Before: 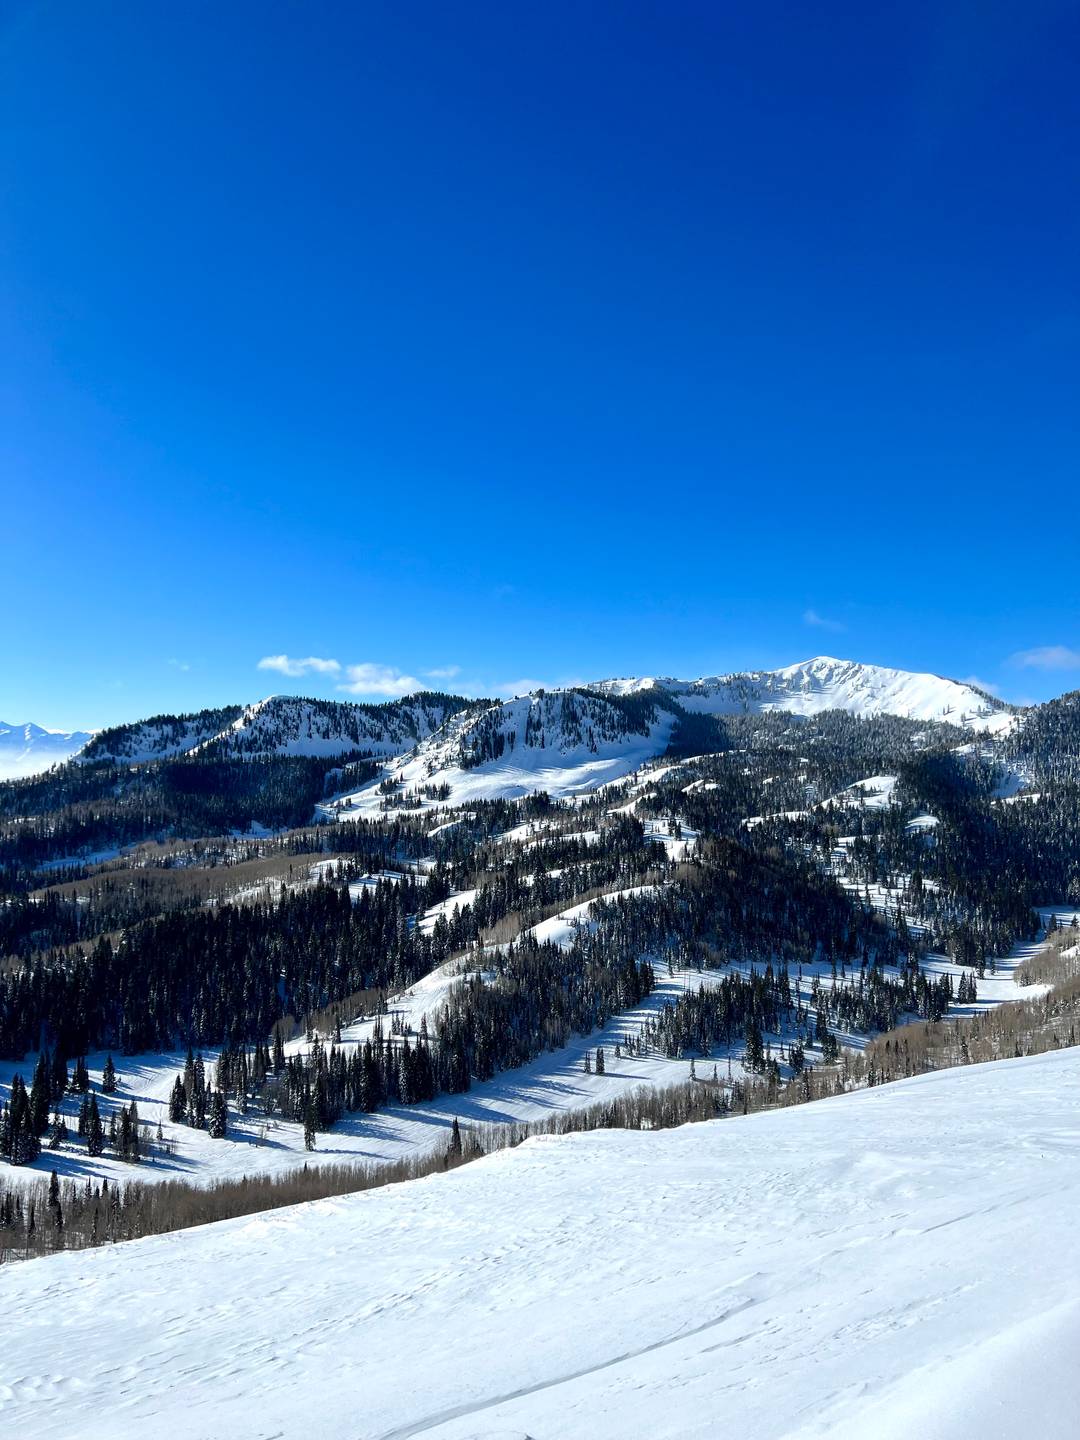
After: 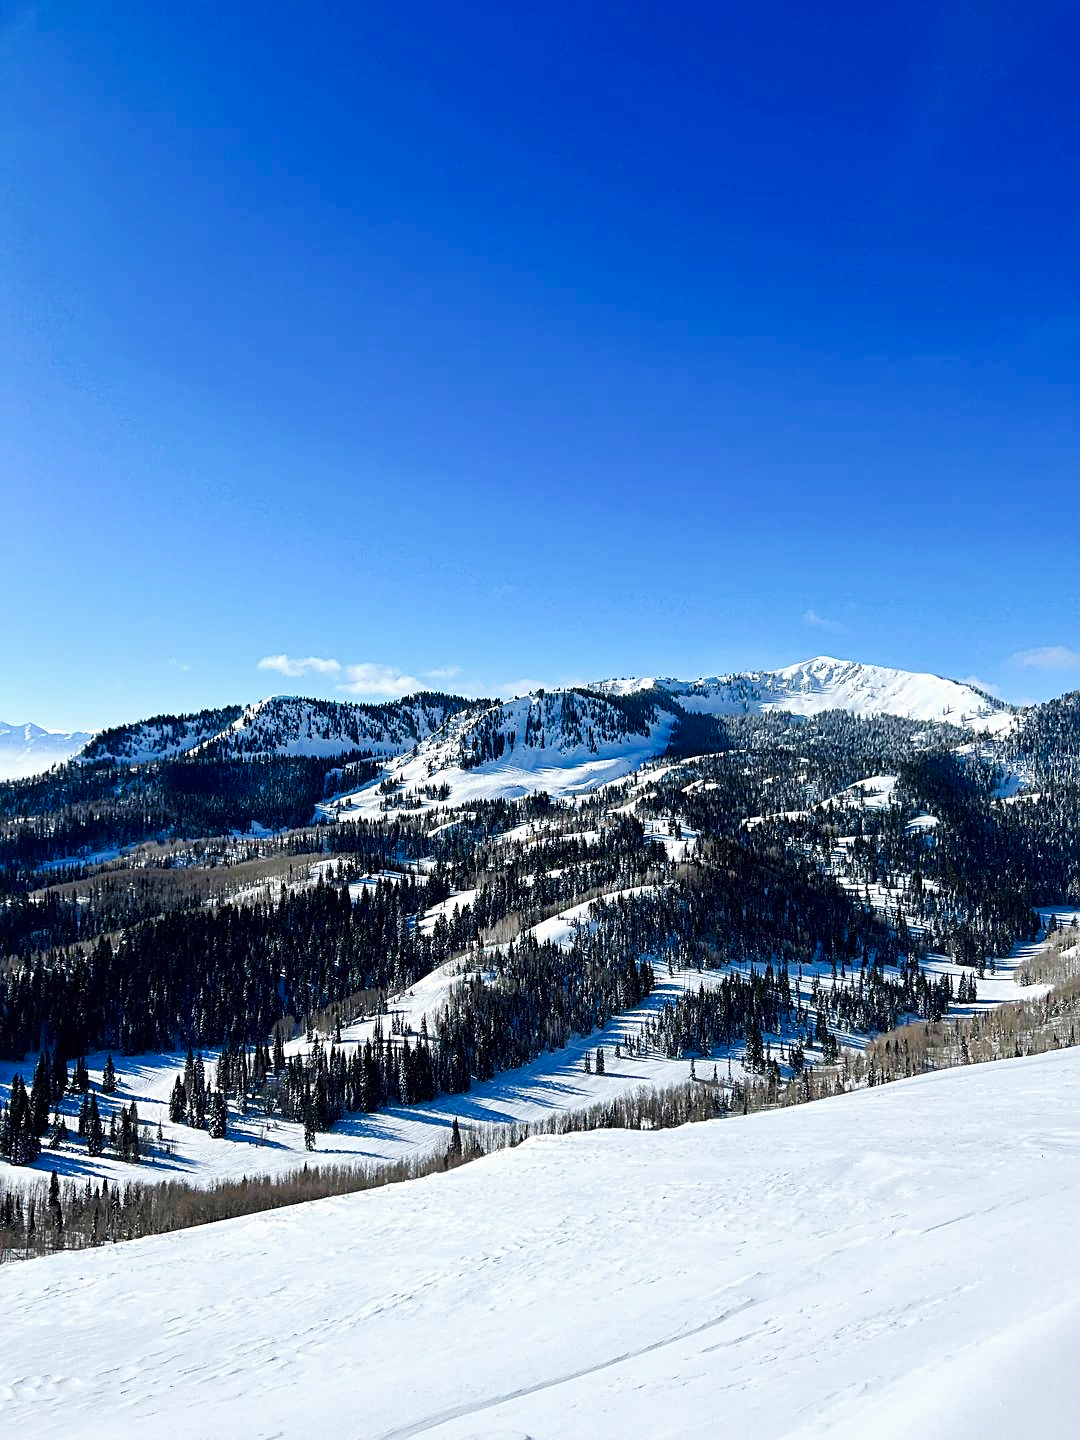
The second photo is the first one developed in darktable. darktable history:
sharpen: radius 2.783
tone curve: curves: ch0 [(0, 0) (0.071, 0.06) (0.253, 0.242) (0.437, 0.498) (0.55, 0.644) (0.657, 0.749) (0.823, 0.876) (1, 0.99)]; ch1 [(0, 0) (0.346, 0.307) (0.408, 0.369) (0.453, 0.457) (0.476, 0.489) (0.502, 0.493) (0.521, 0.515) (0.537, 0.531) (0.612, 0.641) (0.676, 0.728) (1, 1)]; ch2 [(0, 0) (0.346, 0.34) (0.434, 0.46) (0.485, 0.494) (0.5, 0.494) (0.511, 0.504) (0.537, 0.551) (0.579, 0.599) (0.625, 0.686) (1, 1)], preserve colors none
